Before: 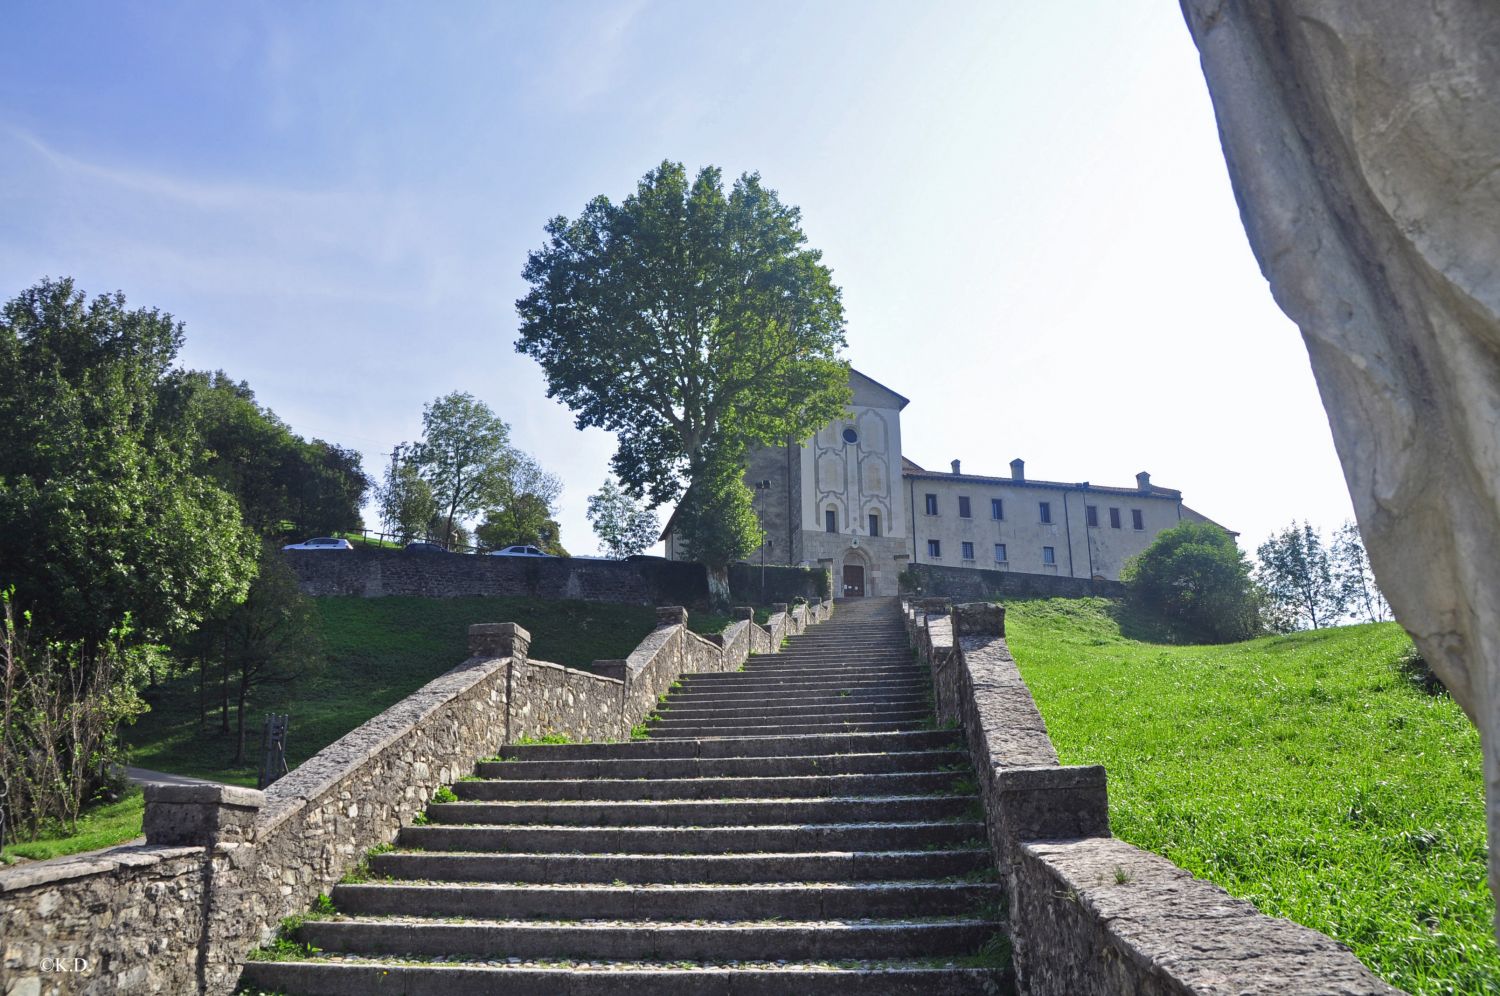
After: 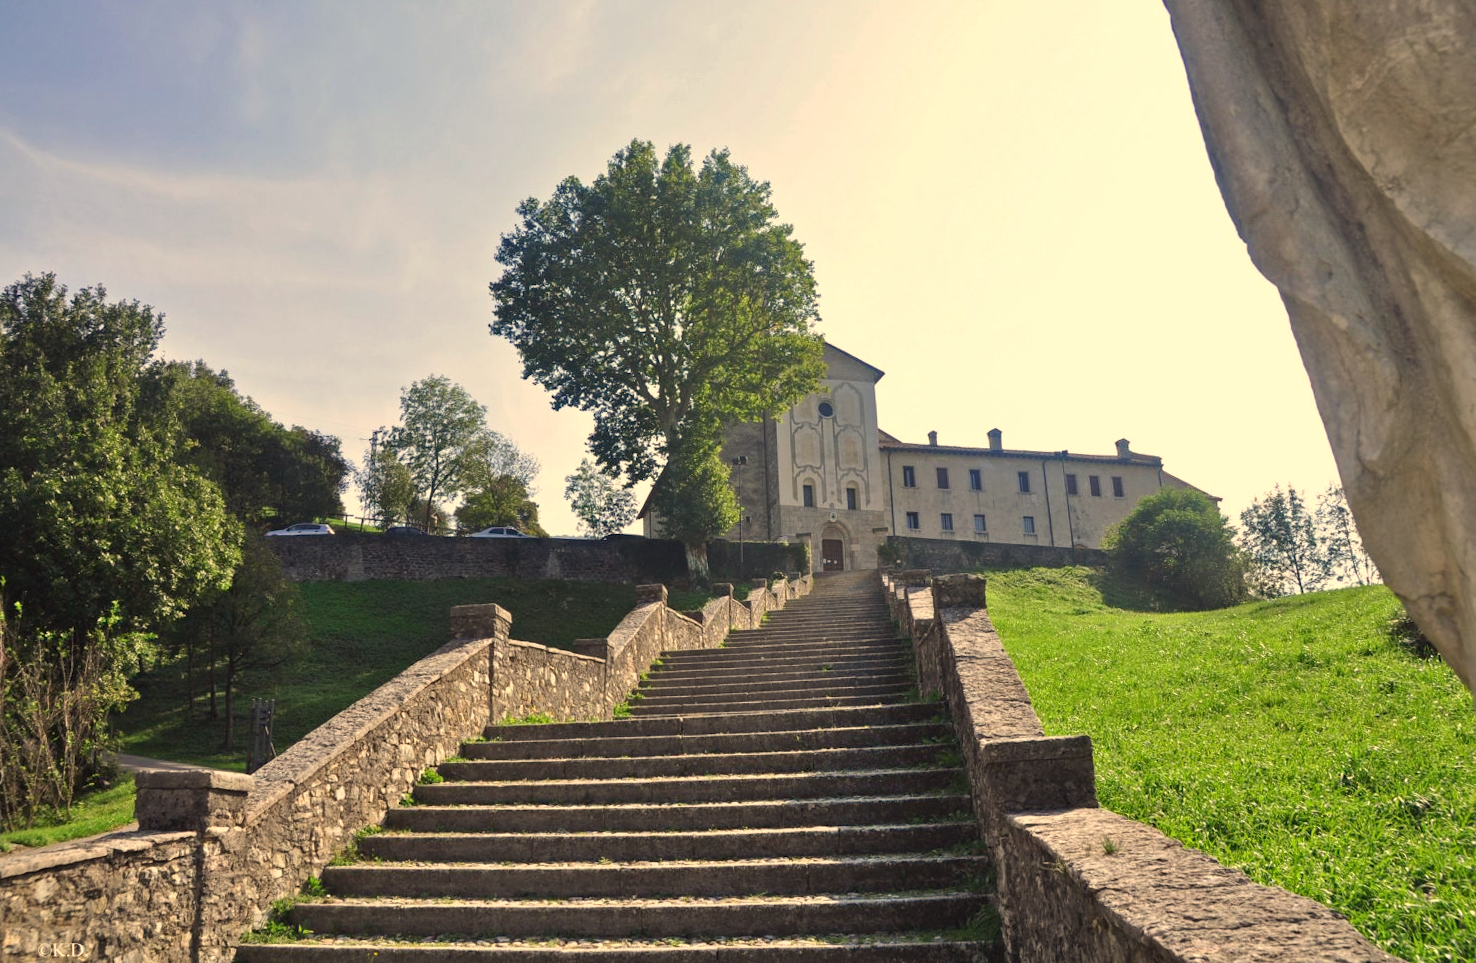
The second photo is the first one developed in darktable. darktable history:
white balance: red 1.138, green 0.996, blue 0.812
rotate and perspective: rotation -1.32°, lens shift (horizontal) -0.031, crop left 0.015, crop right 0.985, crop top 0.047, crop bottom 0.982
